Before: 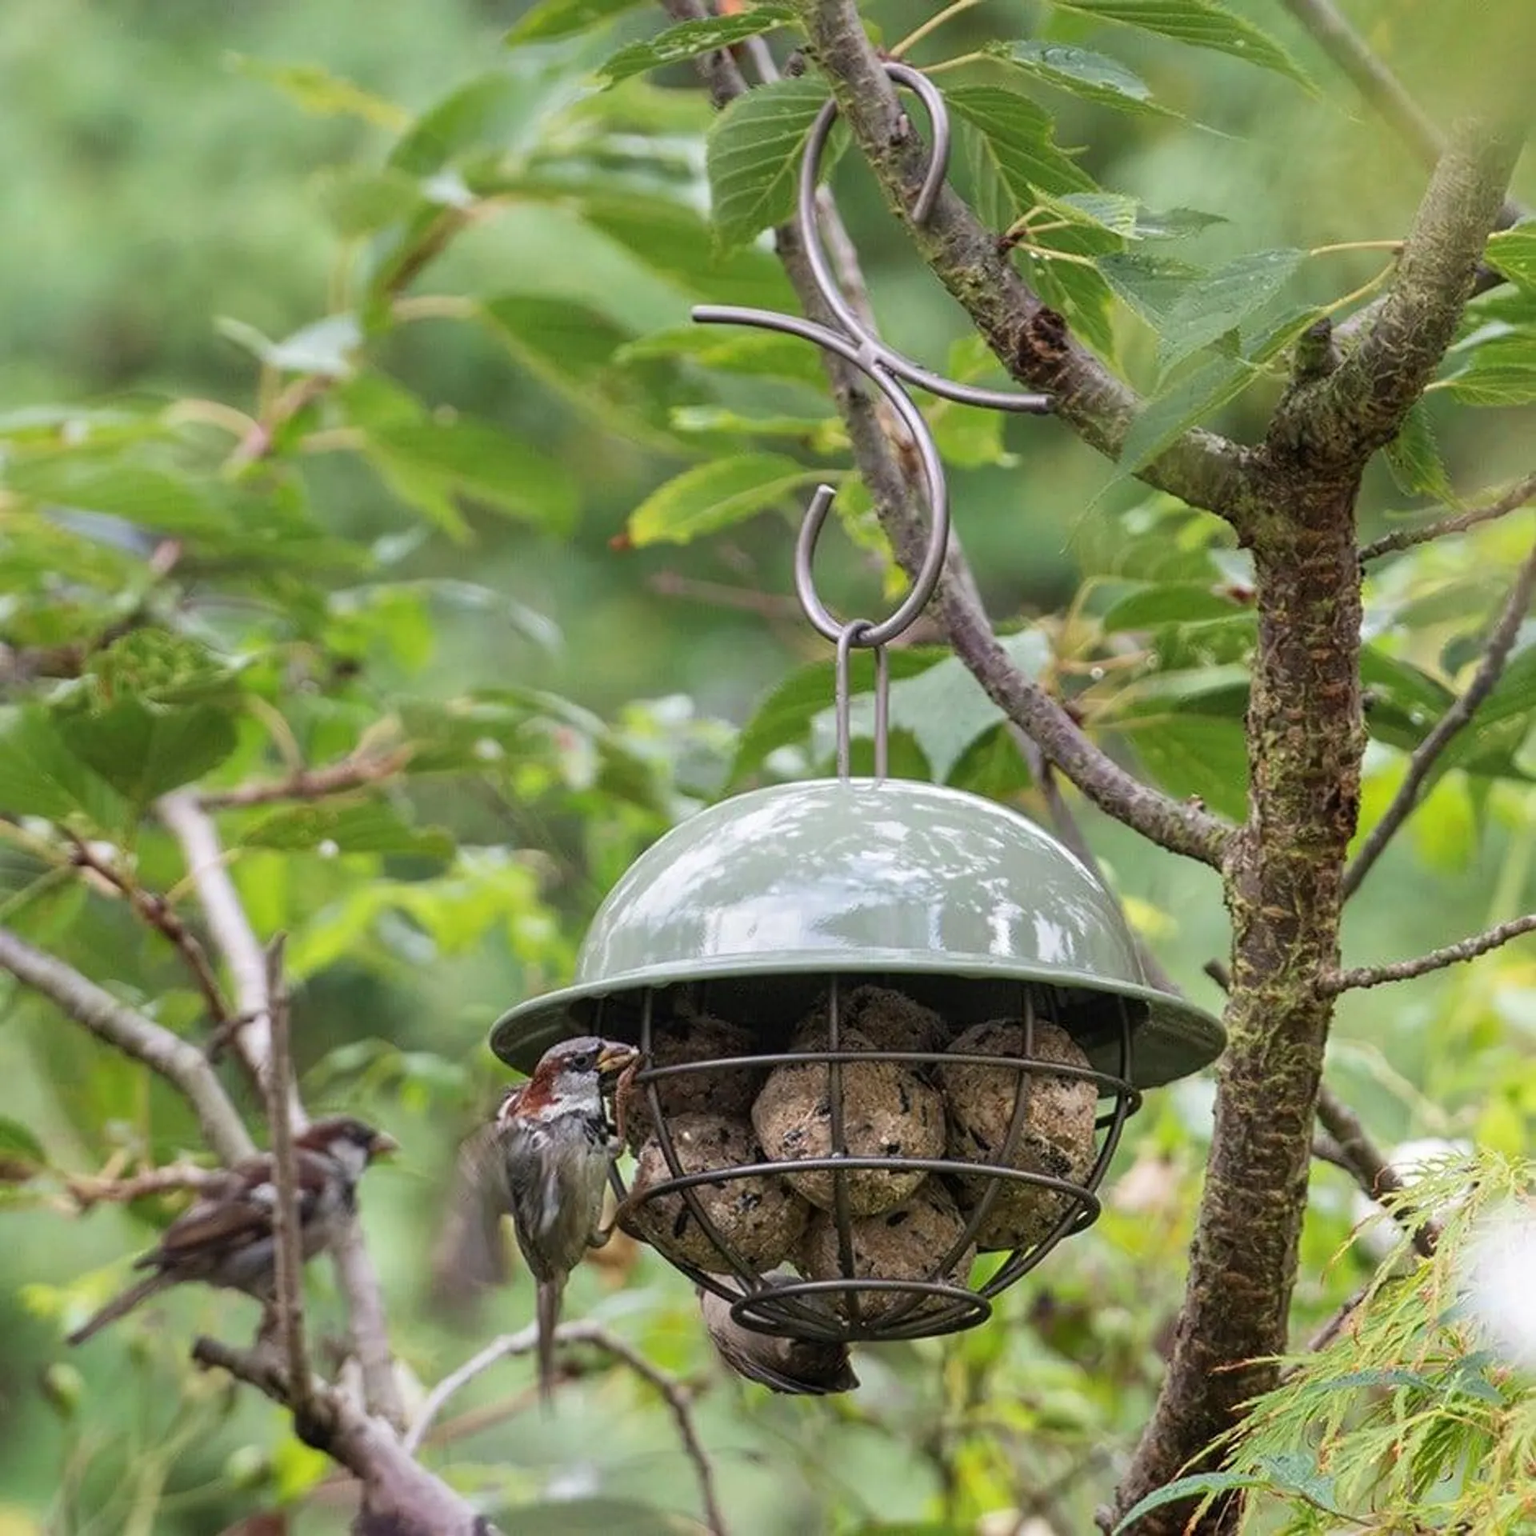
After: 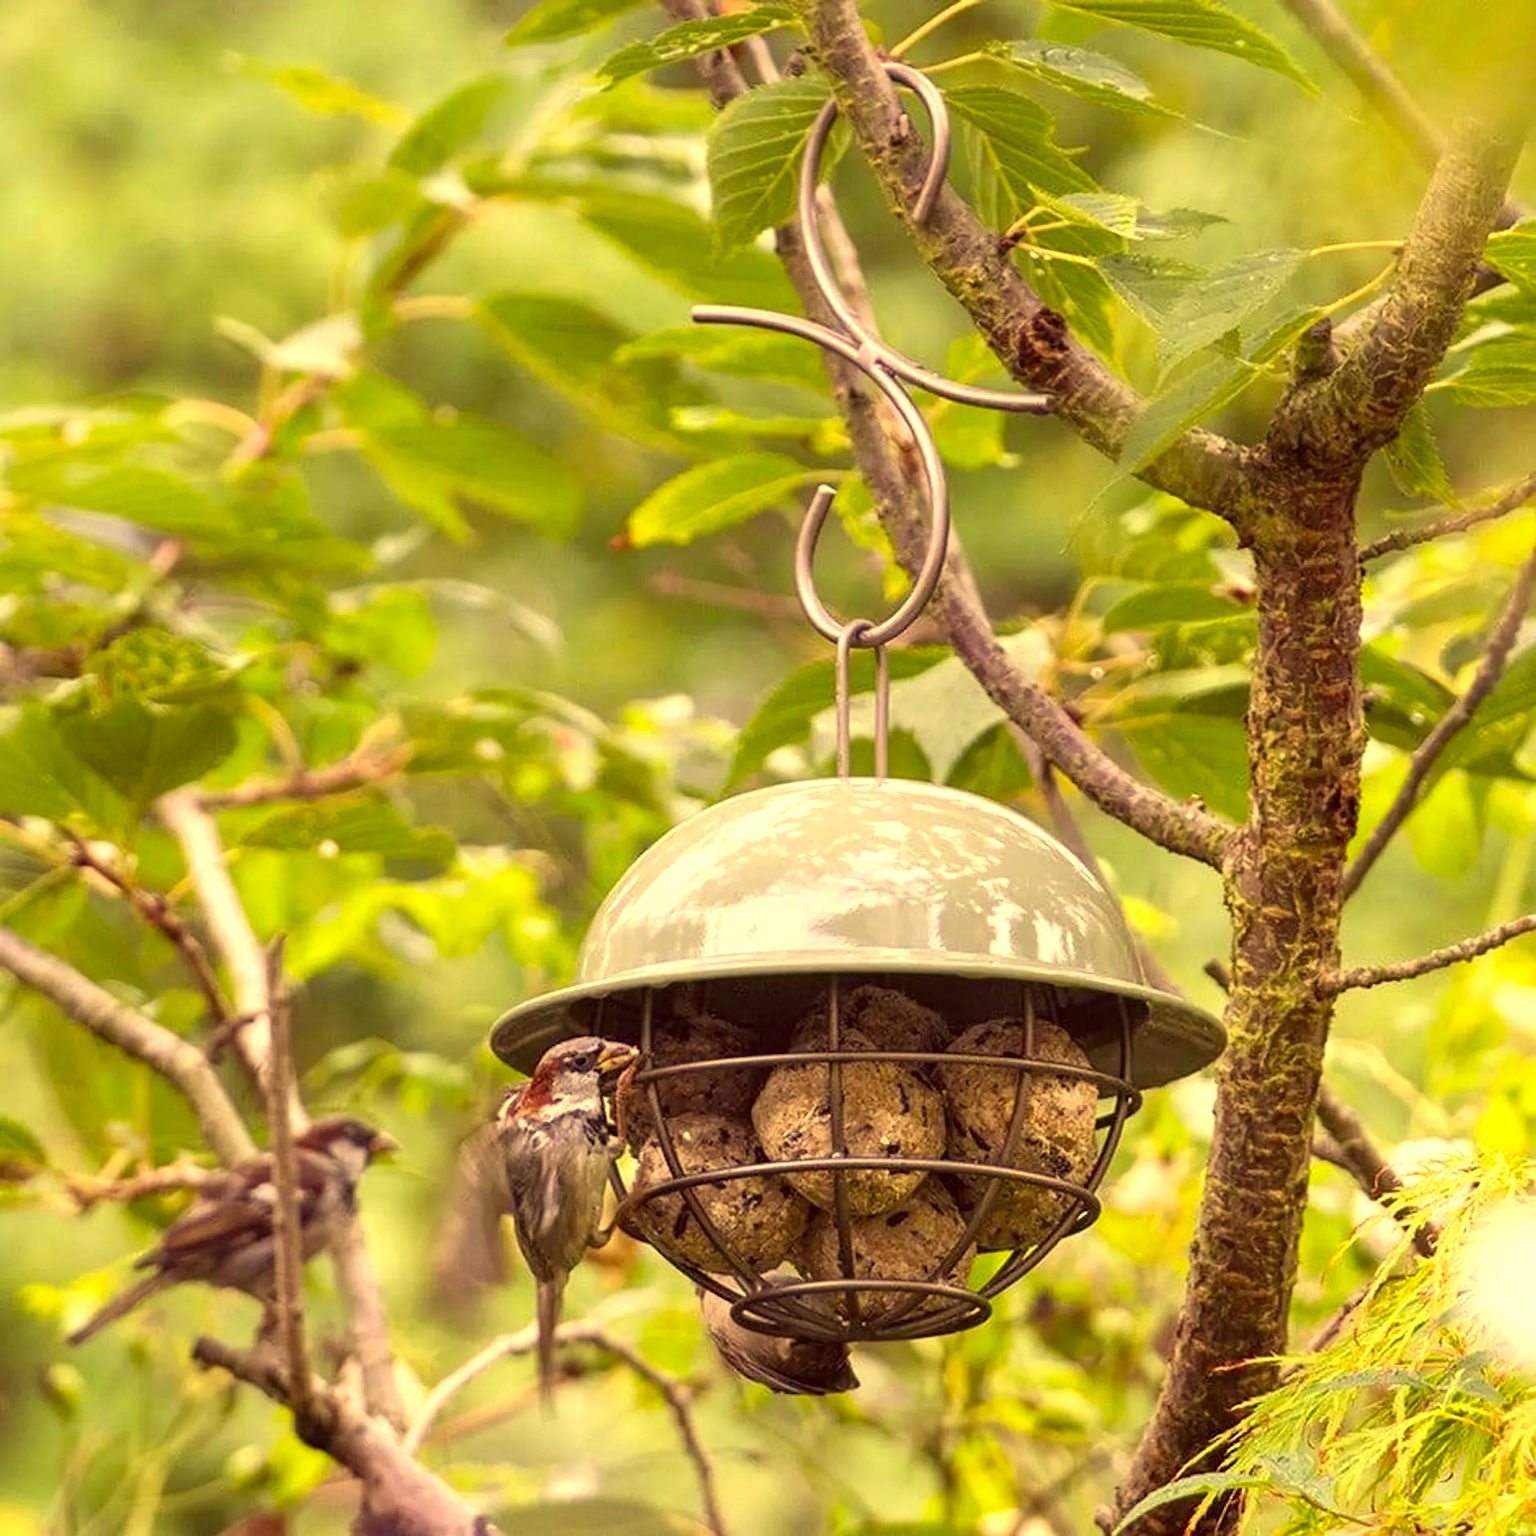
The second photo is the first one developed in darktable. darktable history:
exposure: exposure 0.6 EV, compensate highlight preservation false
color correction: highlights a* 10.12, highlights b* 39.04, shadows a* 14.62, shadows b* 3.37
